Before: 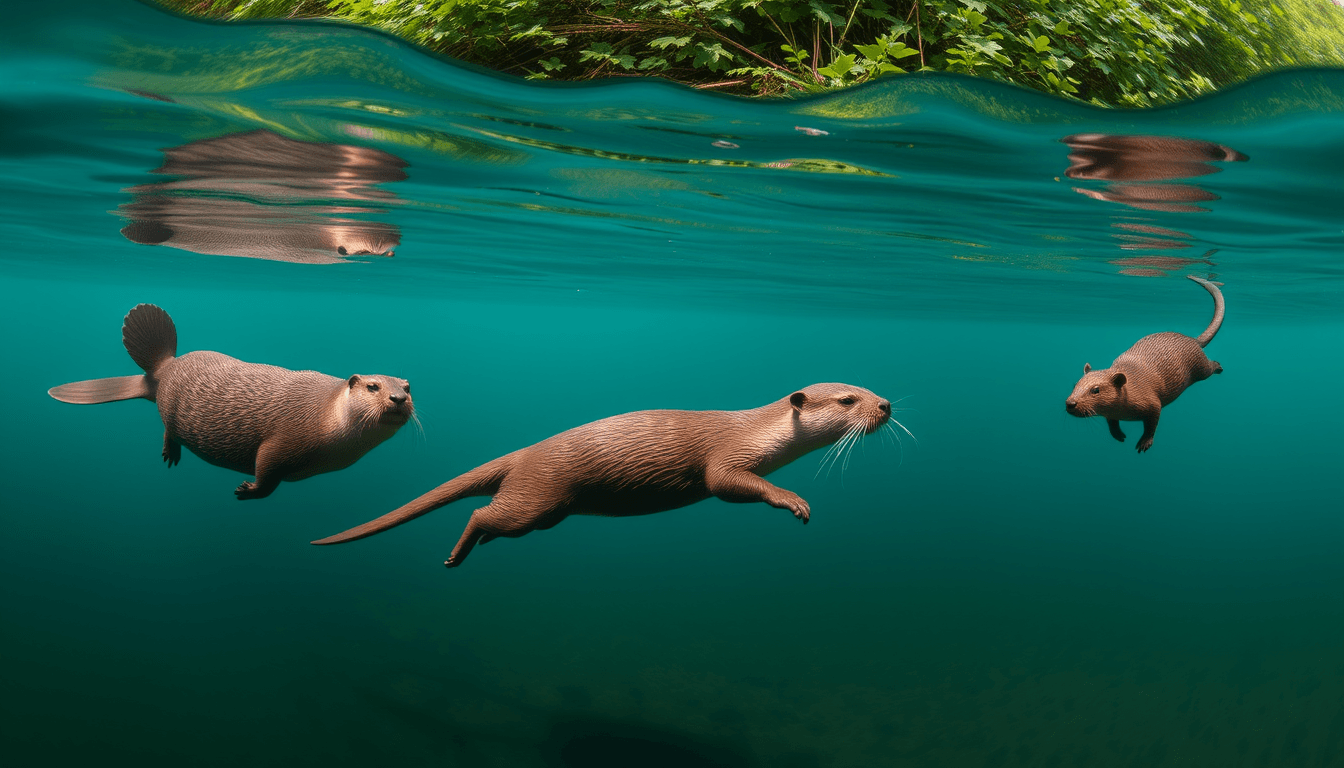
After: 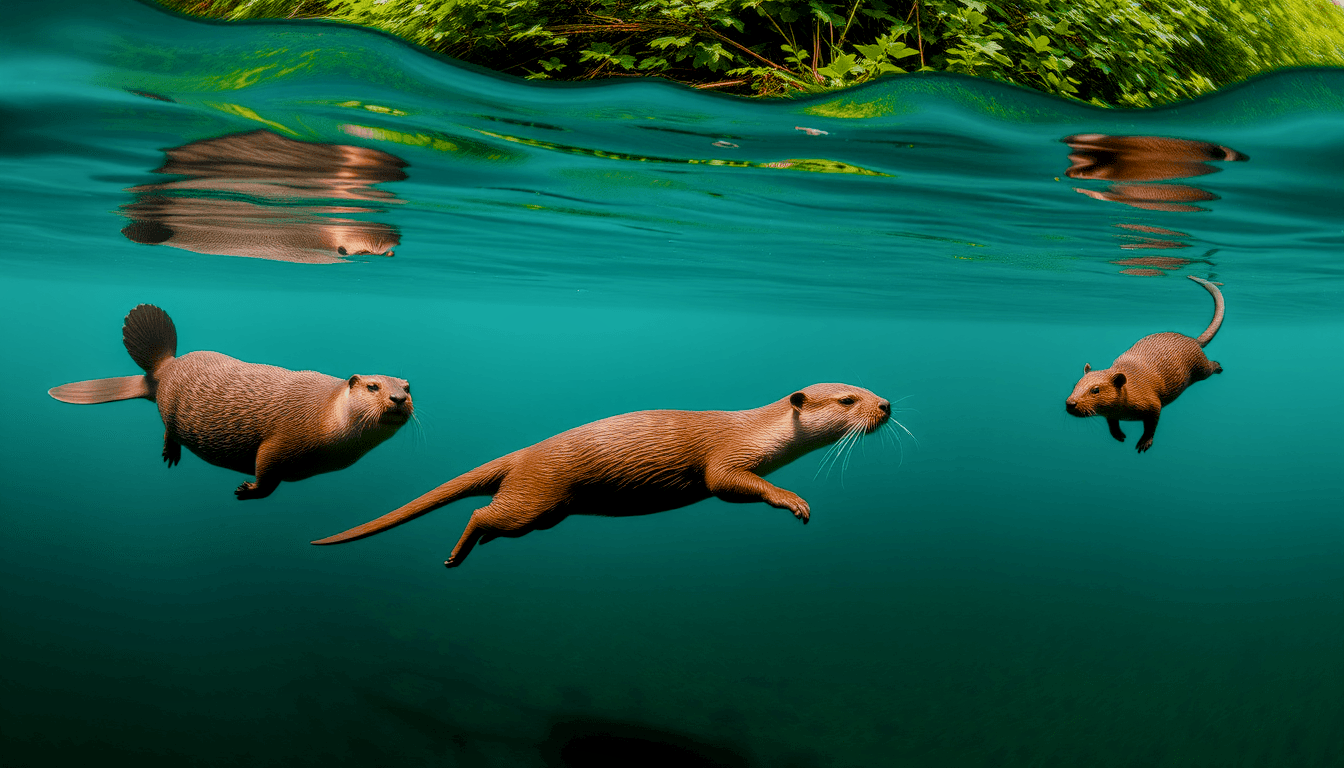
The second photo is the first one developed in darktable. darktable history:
local contrast: on, module defaults
color balance rgb: perceptual saturation grading › global saturation 20%, perceptual saturation grading › highlights -25%, perceptual saturation grading › shadows 50.52%, global vibrance 40.24%
filmic rgb: black relative exposure -7.65 EV, white relative exposure 4.56 EV, hardness 3.61, color science v6 (2022)
